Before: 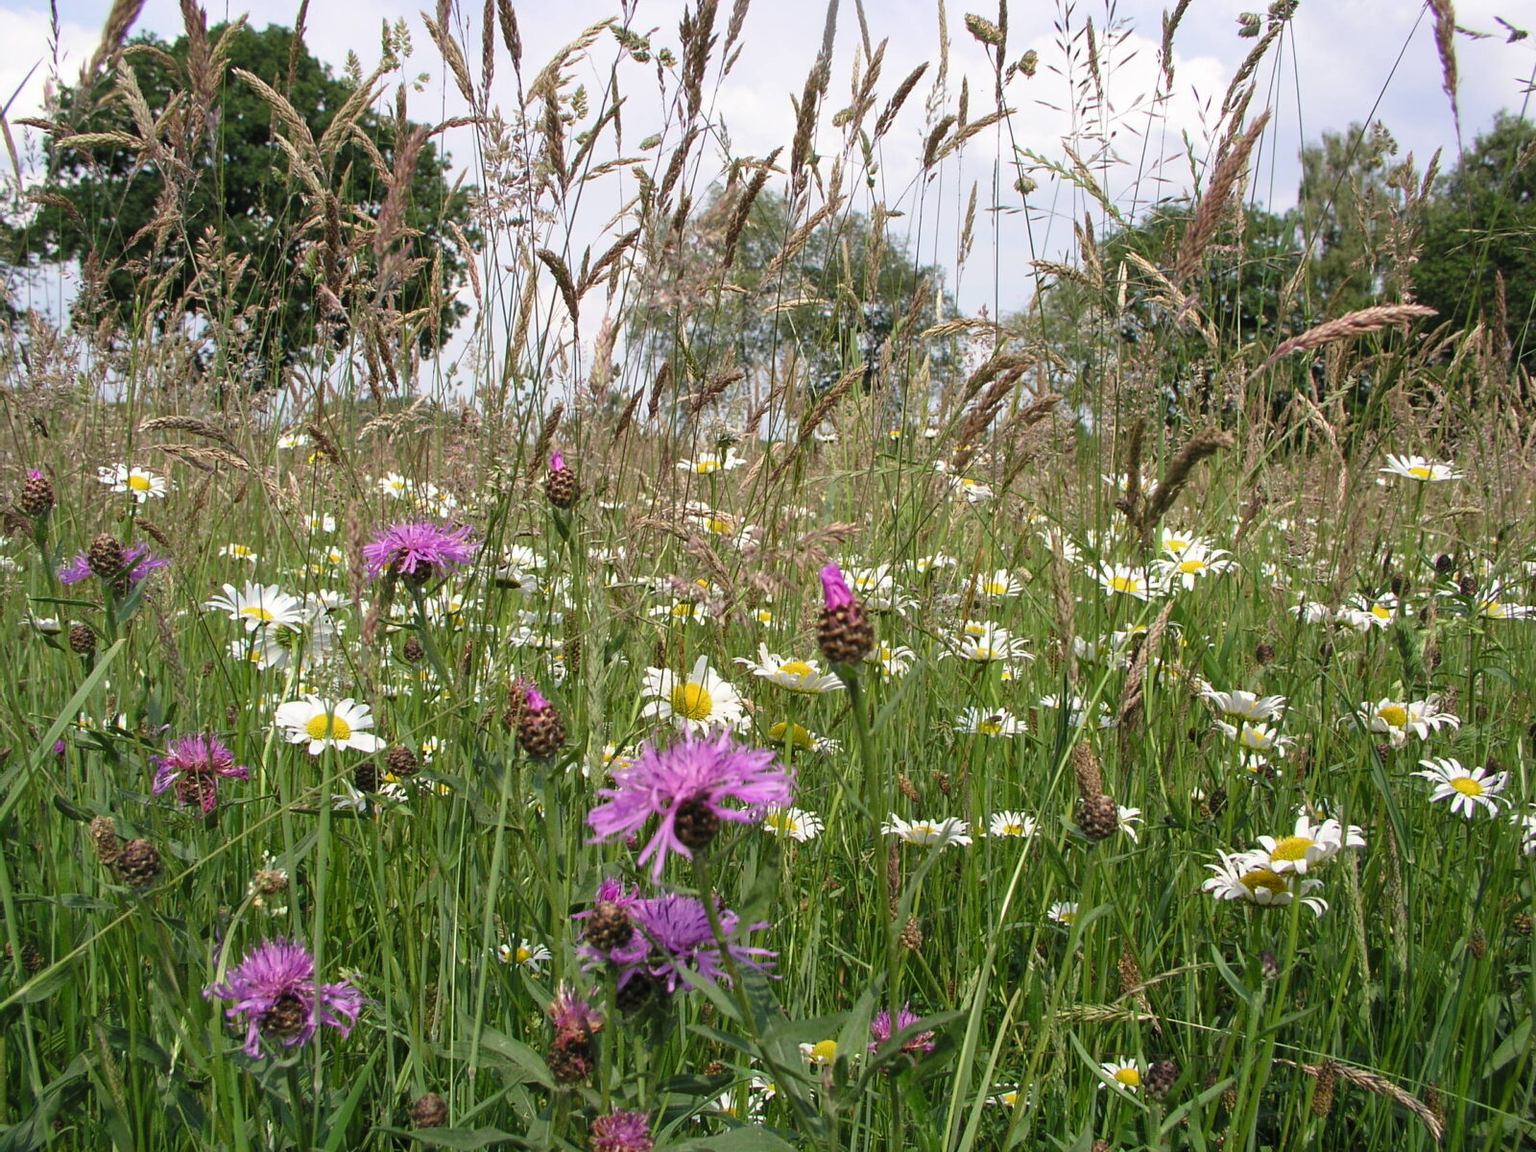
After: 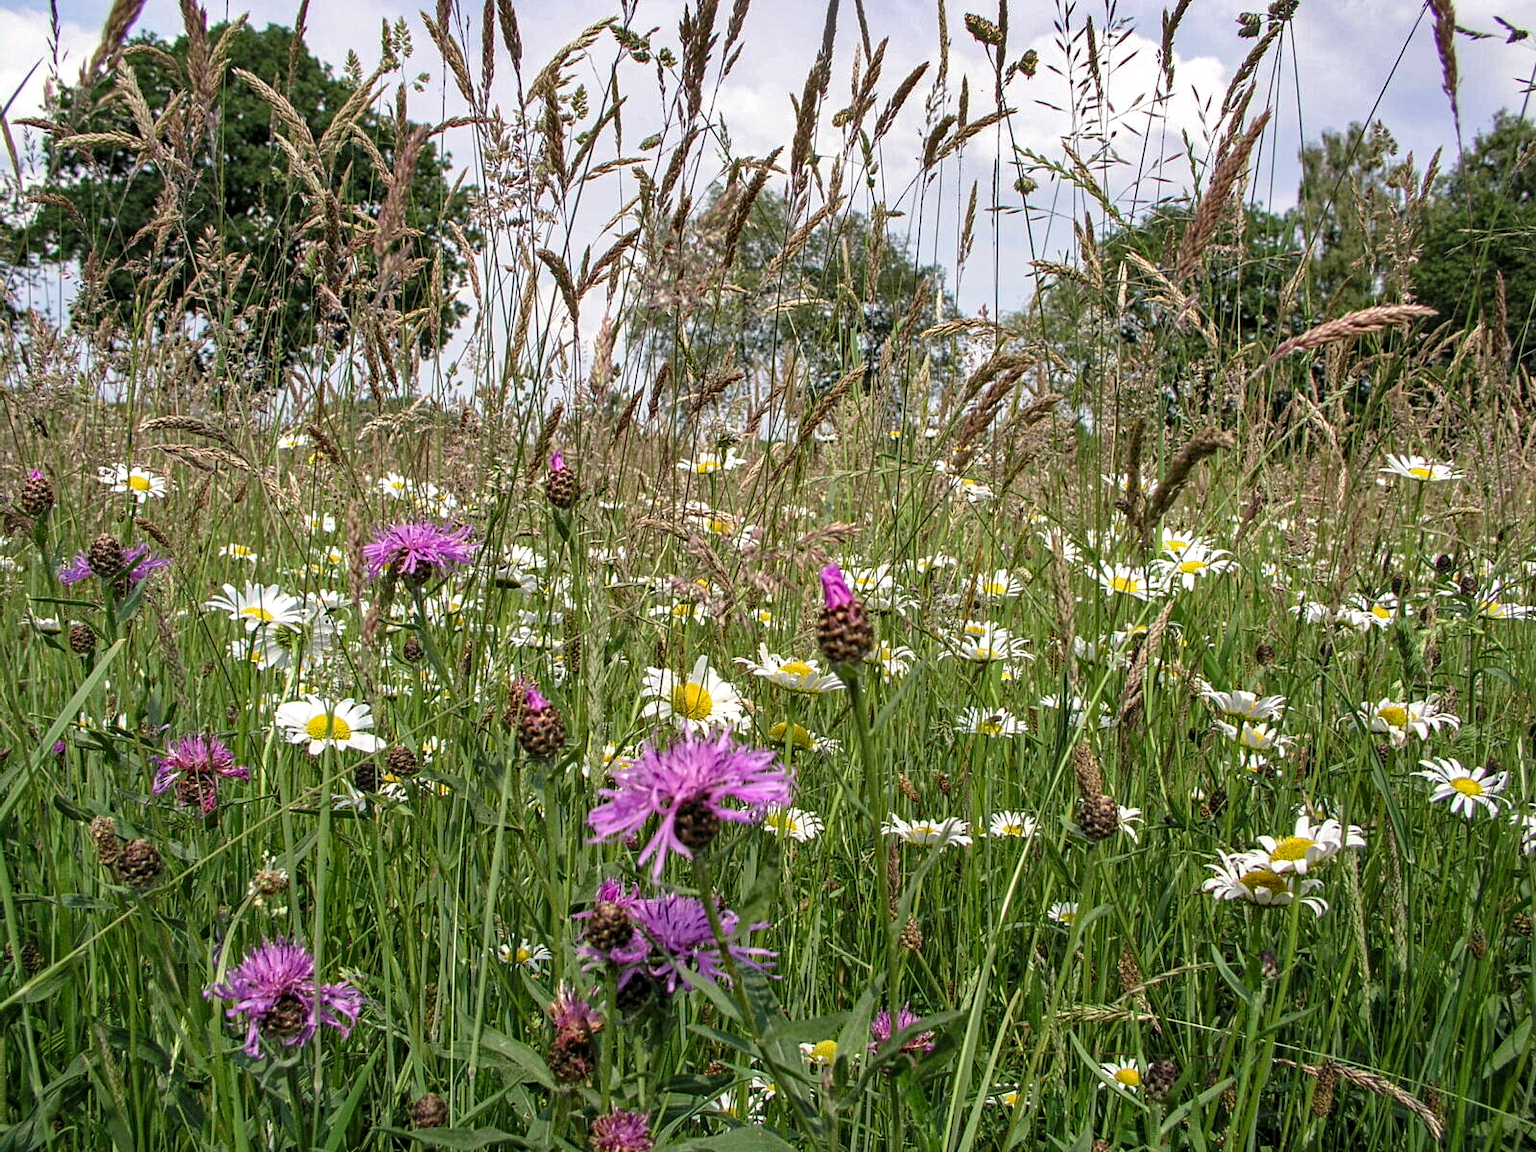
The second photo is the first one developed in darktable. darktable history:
contrast equalizer: y [[0.5, 0.5, 0.5, 0.512, 0.552, 0.62], [0.5 ×6], [0.5 ×4, 0.504, 0.553], [0 ×6], [0 ×6]]
shadows and highlights: shadows 5, soften with gaussian
haze removal: strength 0.25, distance 0.25, compatibility mode true, adaptive false
local contrast: on, module defaults
